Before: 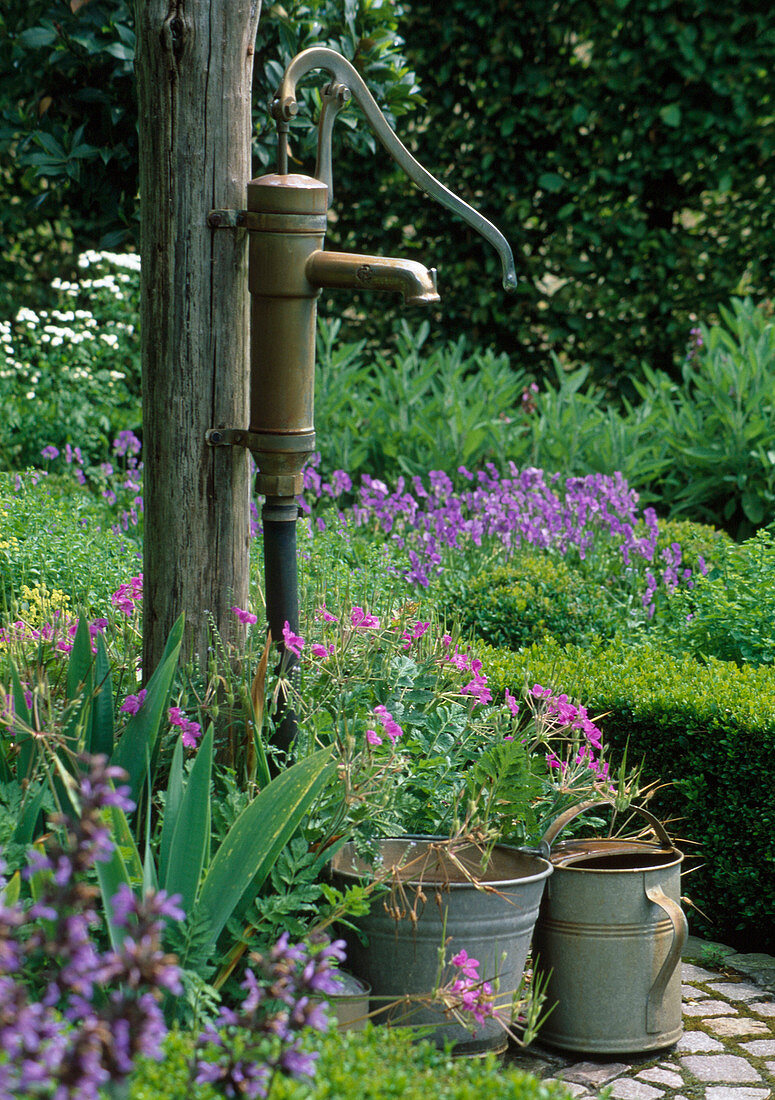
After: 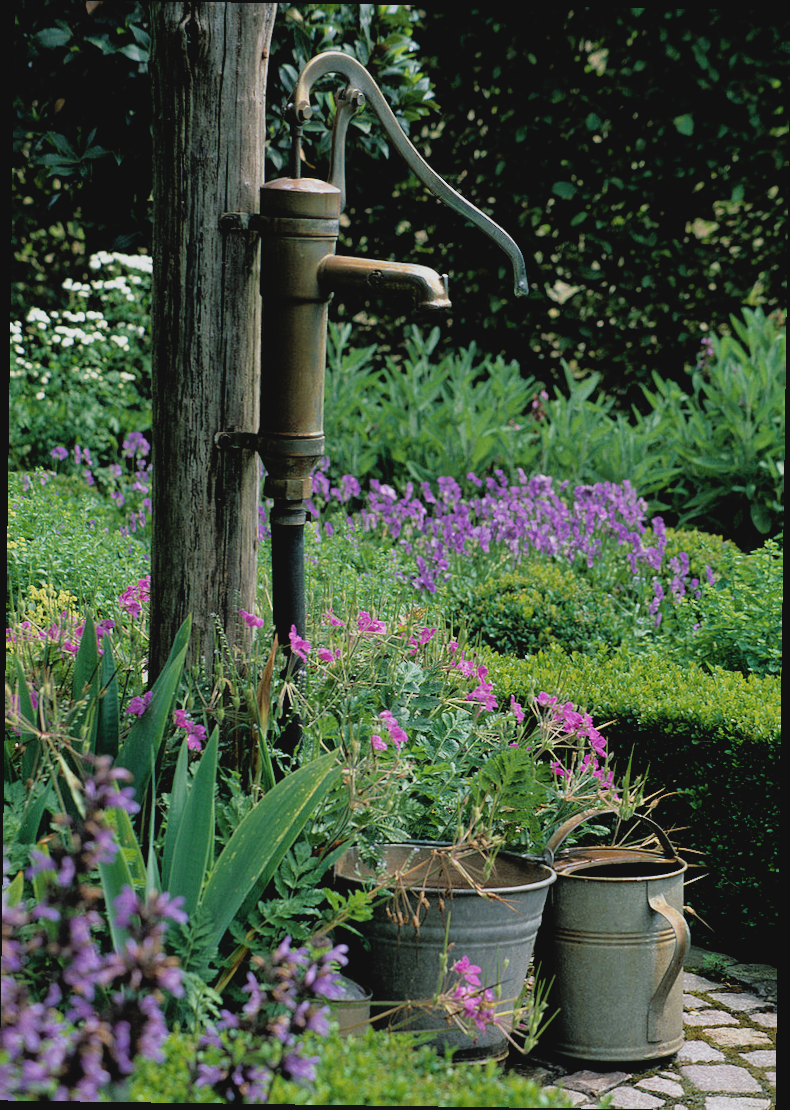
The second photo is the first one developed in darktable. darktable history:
rotate and perspective: rotation 0.8°, automatic cropping off
filmic rgb: black relative exposure -3.92 EV, white relative exposure 3.14 EV, hardness 2.87
contrast brightness saturation: contrast -0.1, saturation -0.1
